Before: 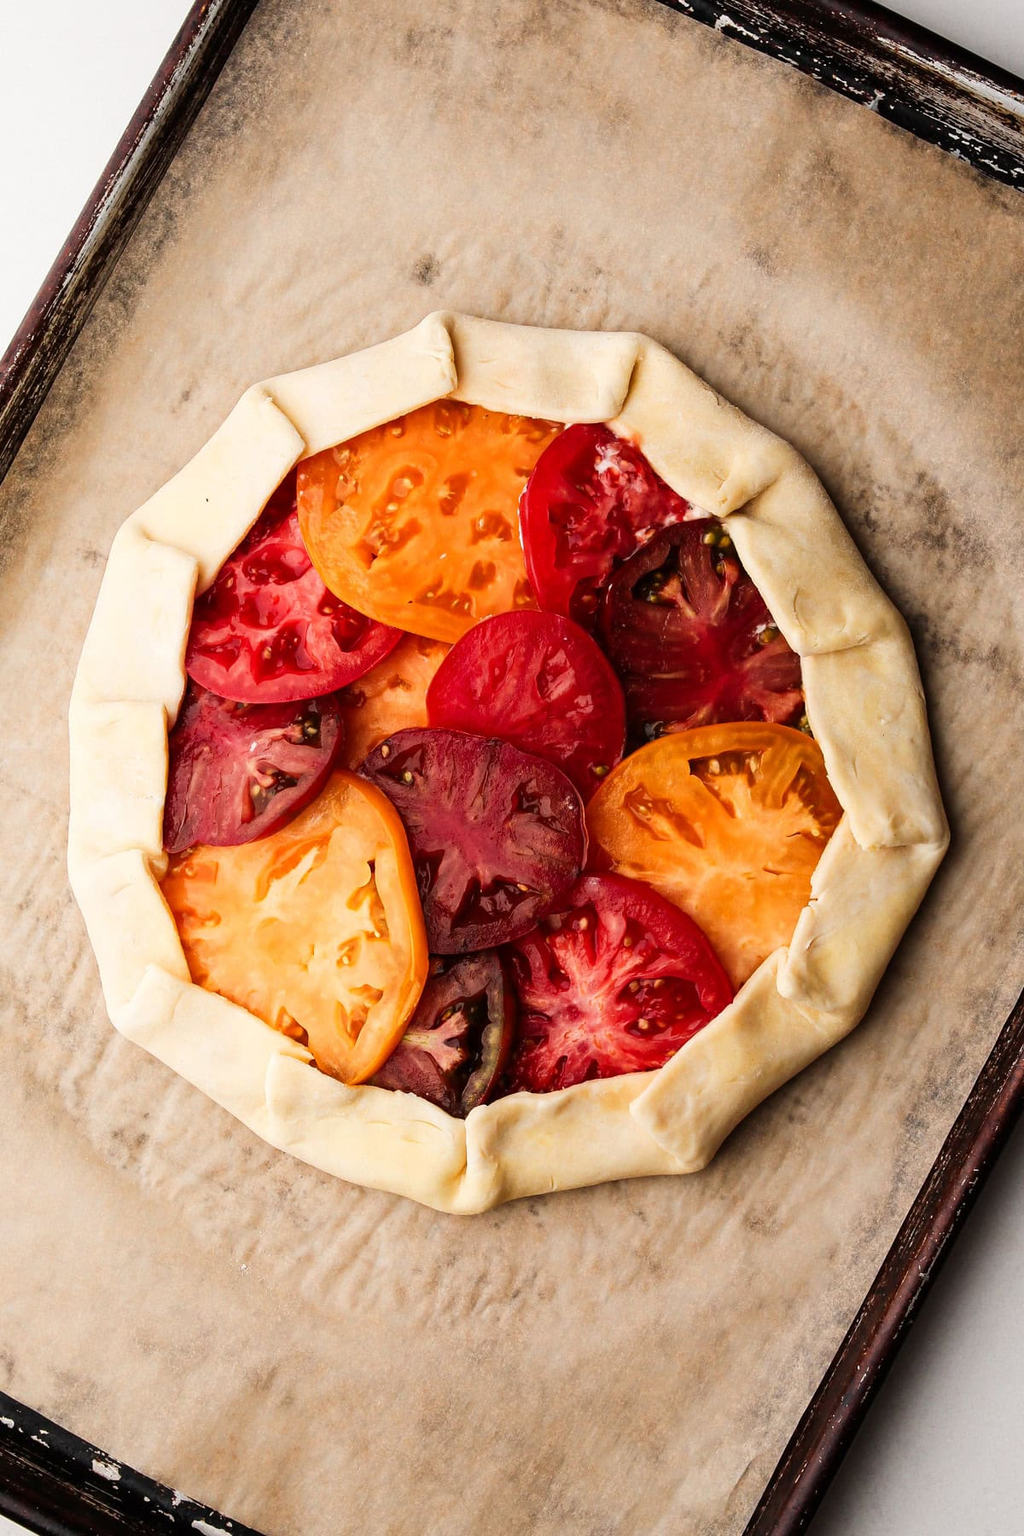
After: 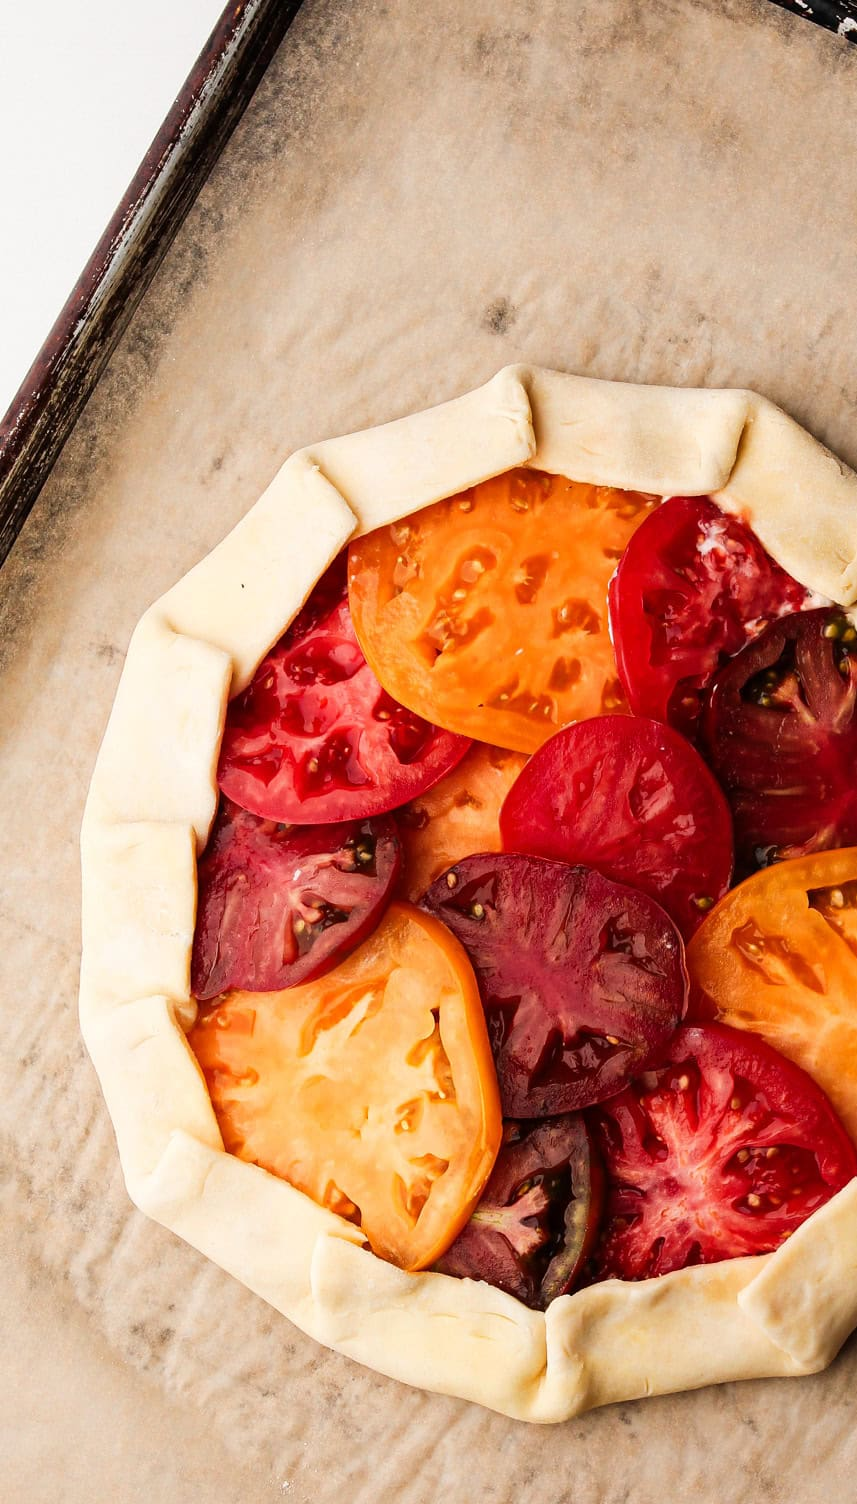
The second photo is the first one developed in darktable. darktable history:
crop: right 28.575%, bottom 16.404%
